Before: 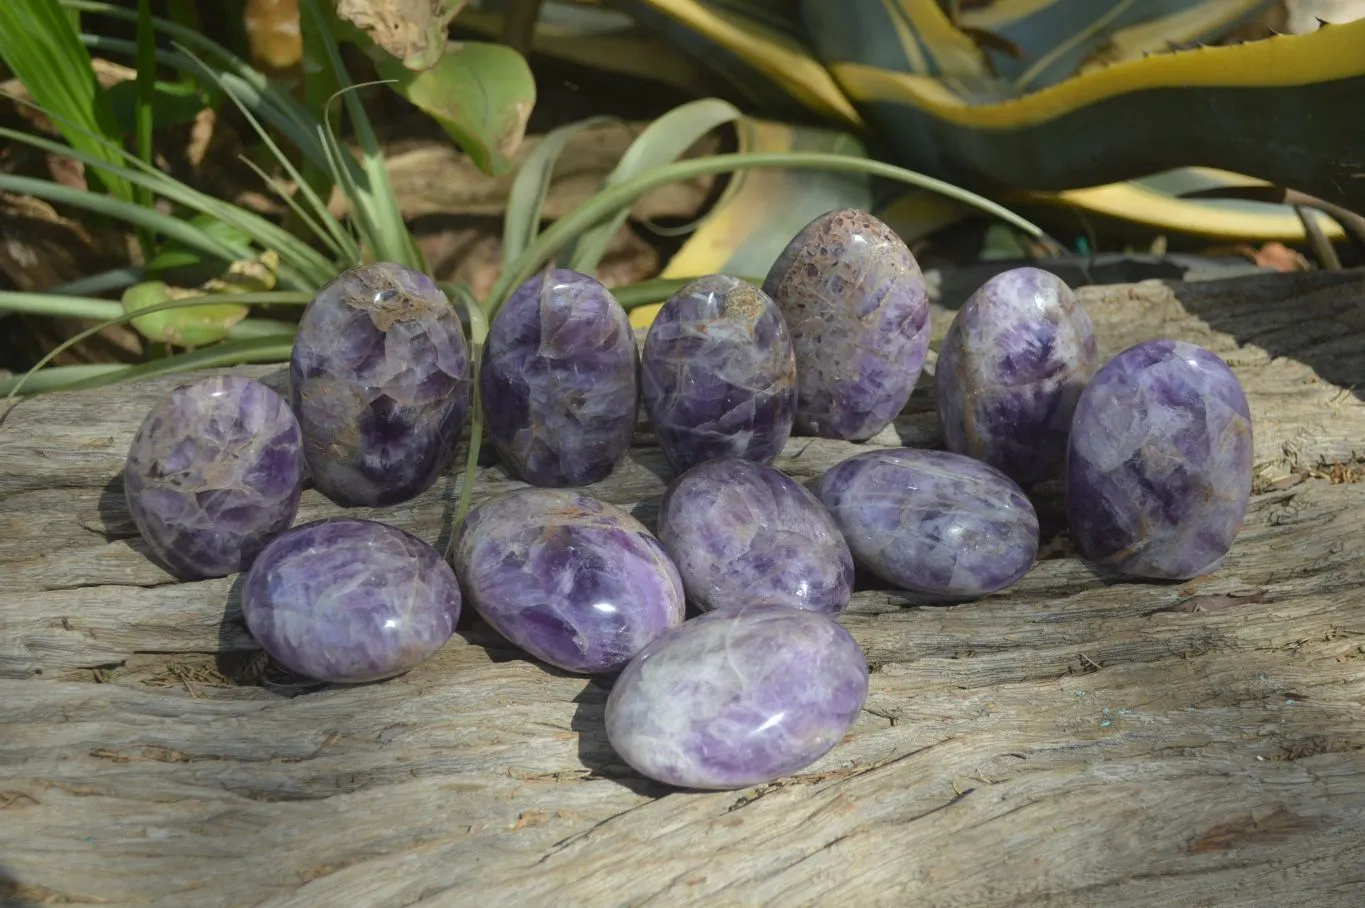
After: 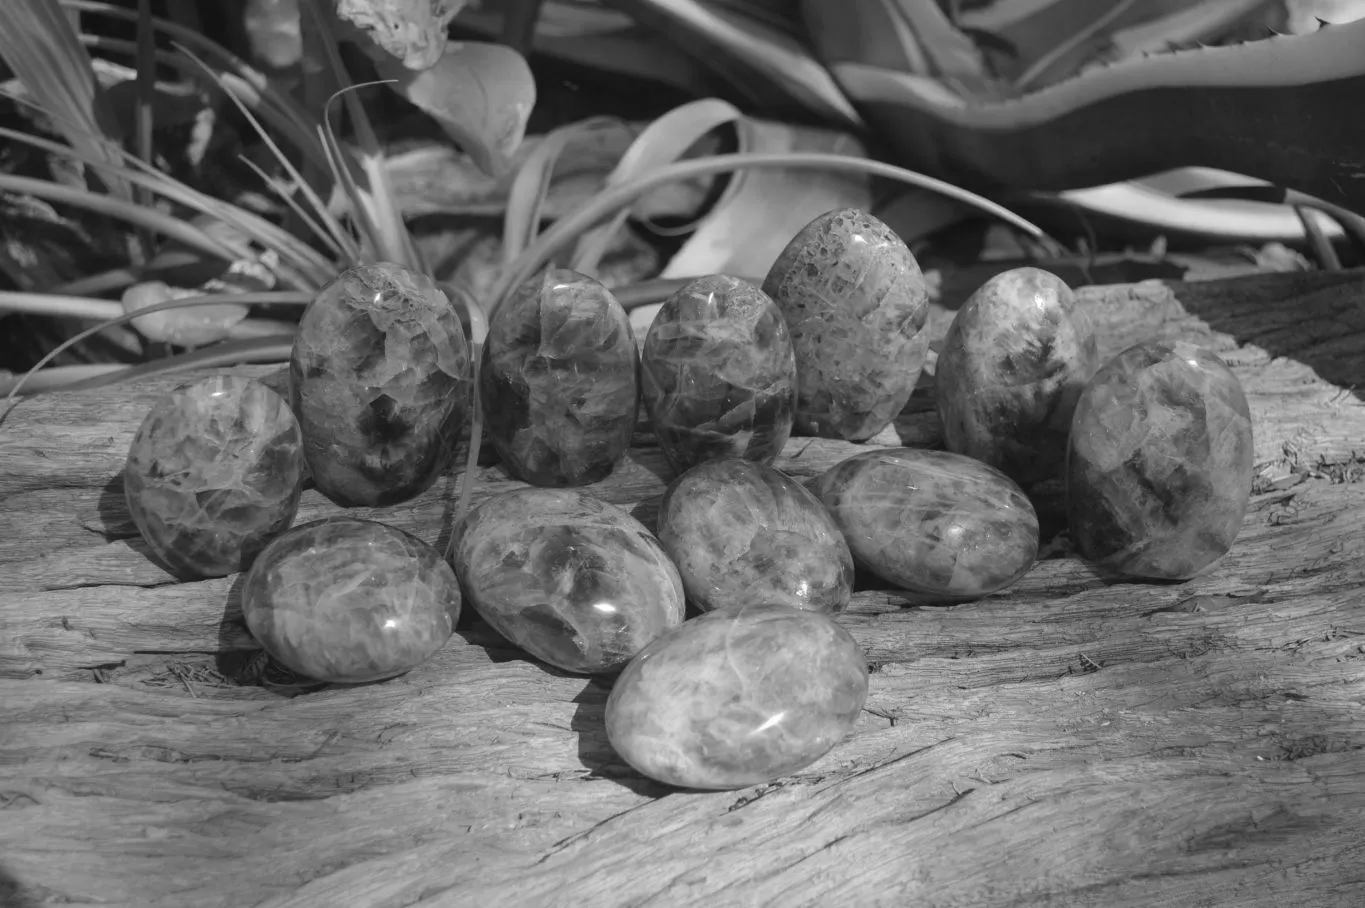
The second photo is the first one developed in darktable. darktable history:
base curve: exposure shift 0, preserve colors none
monochrome: on, module defaults
